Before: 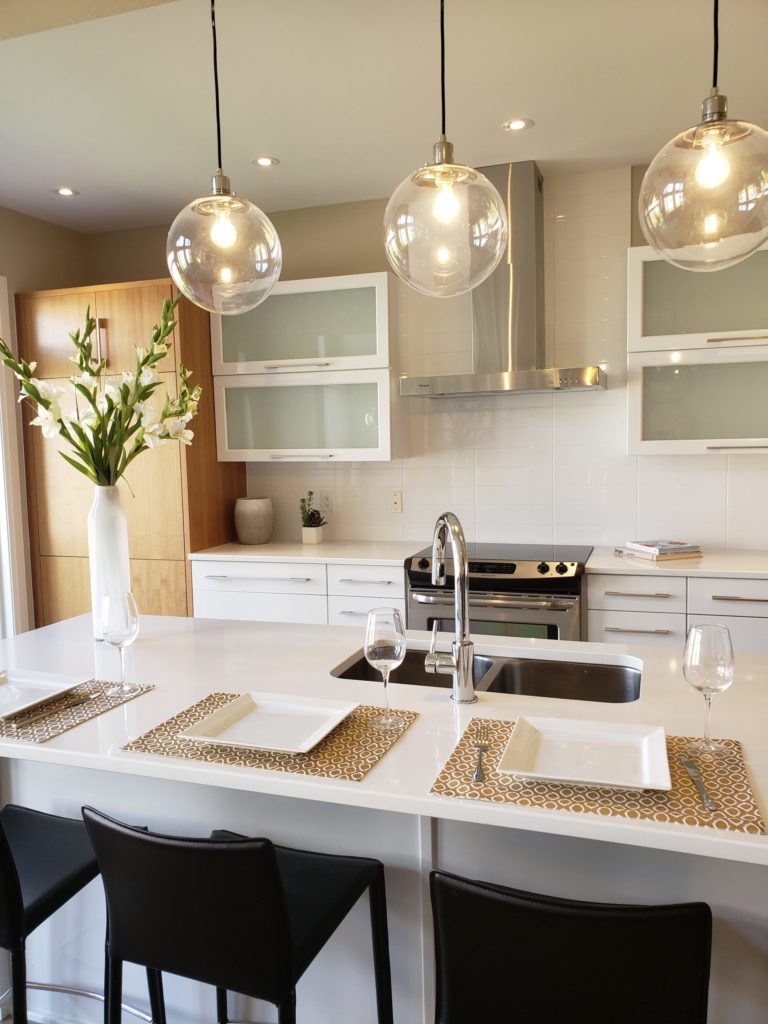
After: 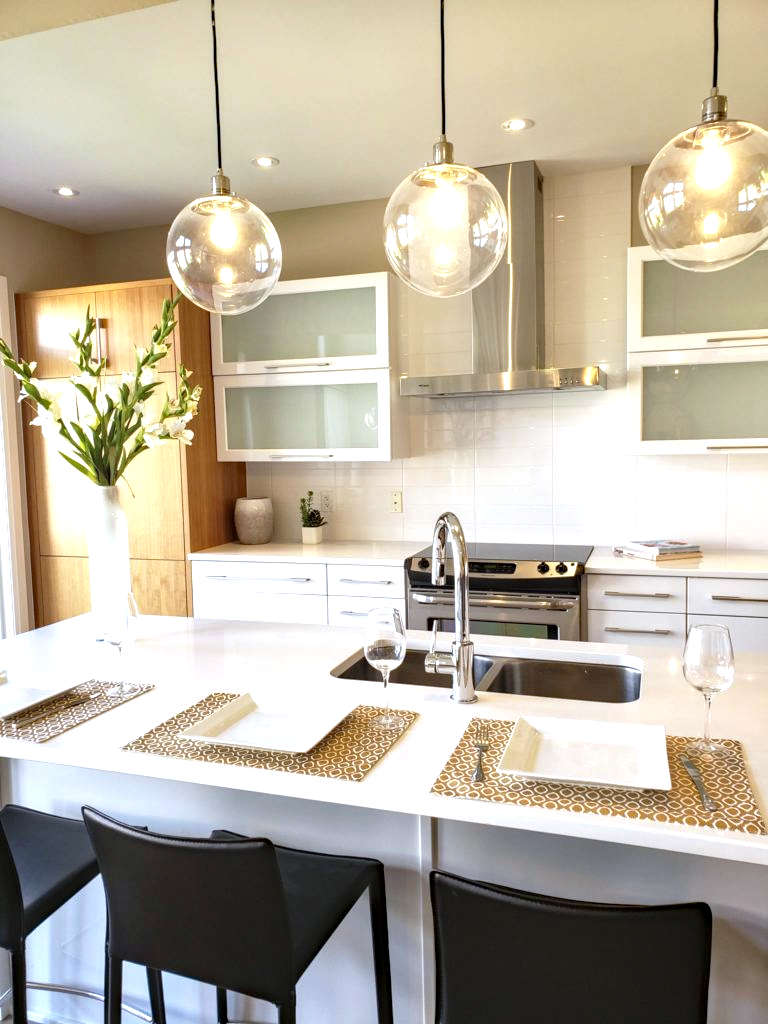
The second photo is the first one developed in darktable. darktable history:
white balance: red 0.974, blue 1.044
local contrast: on, module defaults
exposure: black level correction 0, exposure 0.7 EV, compensate exposure bias true, compensate highlight preservation false
haze removal: adaptive false
